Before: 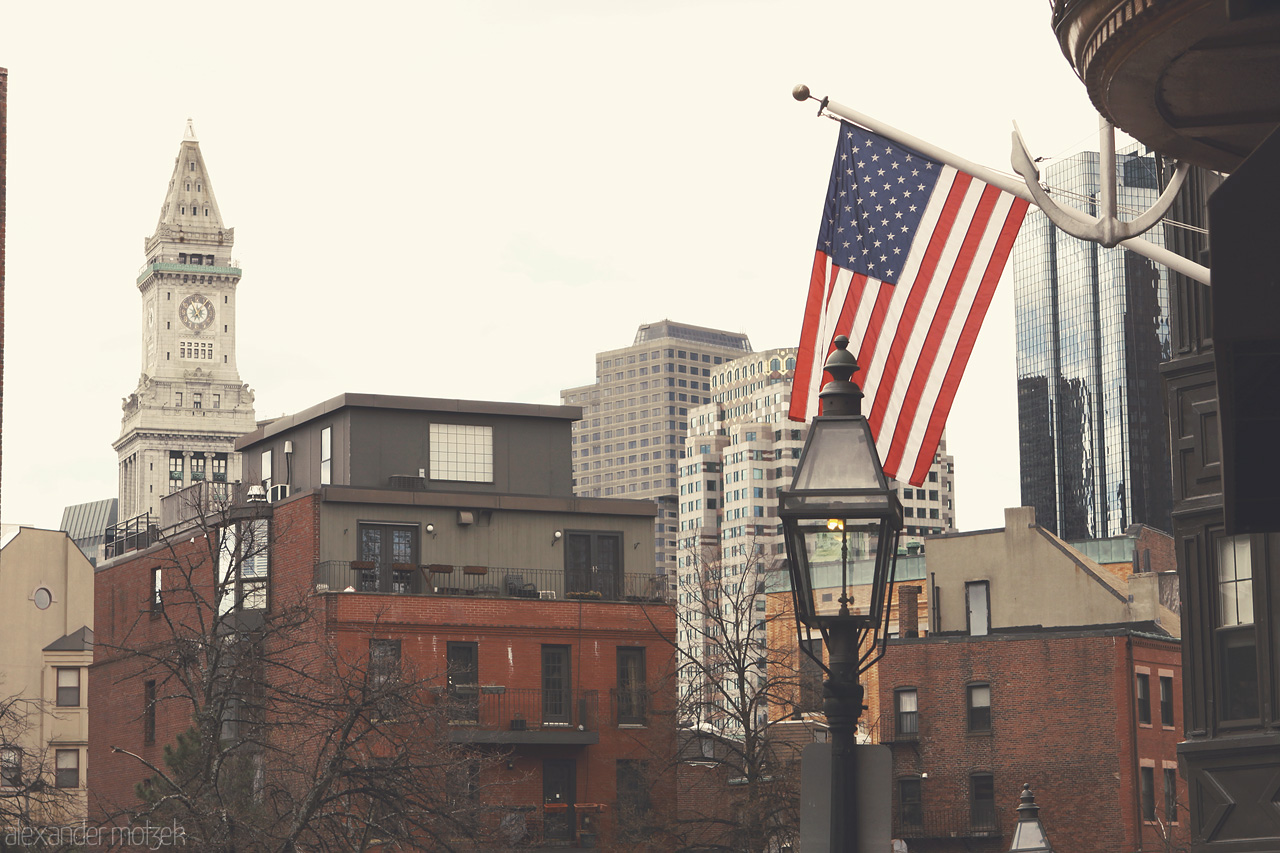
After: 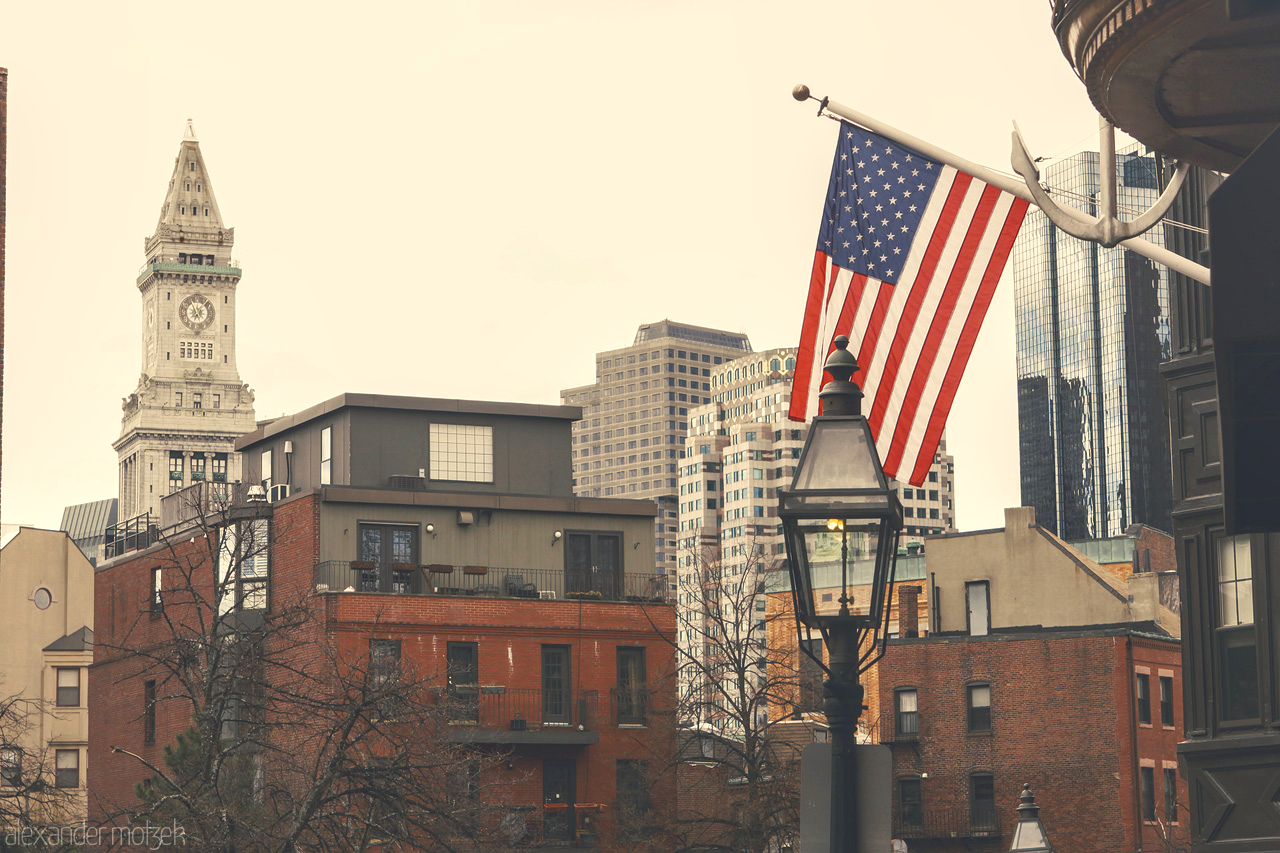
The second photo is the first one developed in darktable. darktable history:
local contrast: on, module defaults
color balance rgb: shadows lift › chroma 2%, shadows lift › hue 219.6°, power › hue 313.2°, highlights gain › chroma 3%, highlights gain › hue 75.6°, global offset › luminance 0.5%, perceptual saturation grading › global saturation 15.33%, perceptual saturation grading › highlights -19.33%, perceptual saturation grading › shadows 20%, global vibrance 20%
